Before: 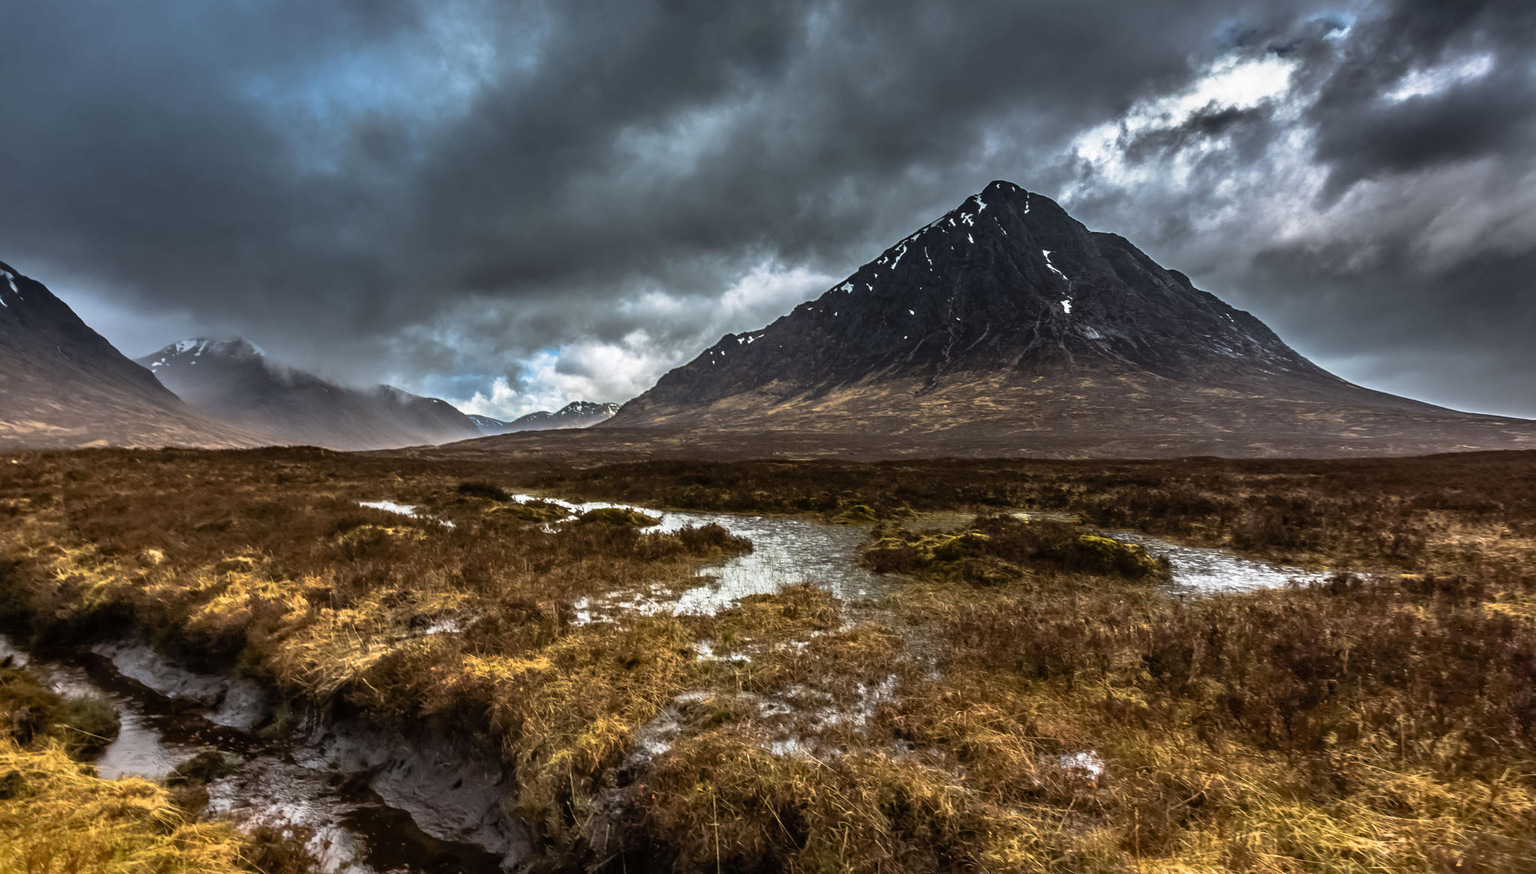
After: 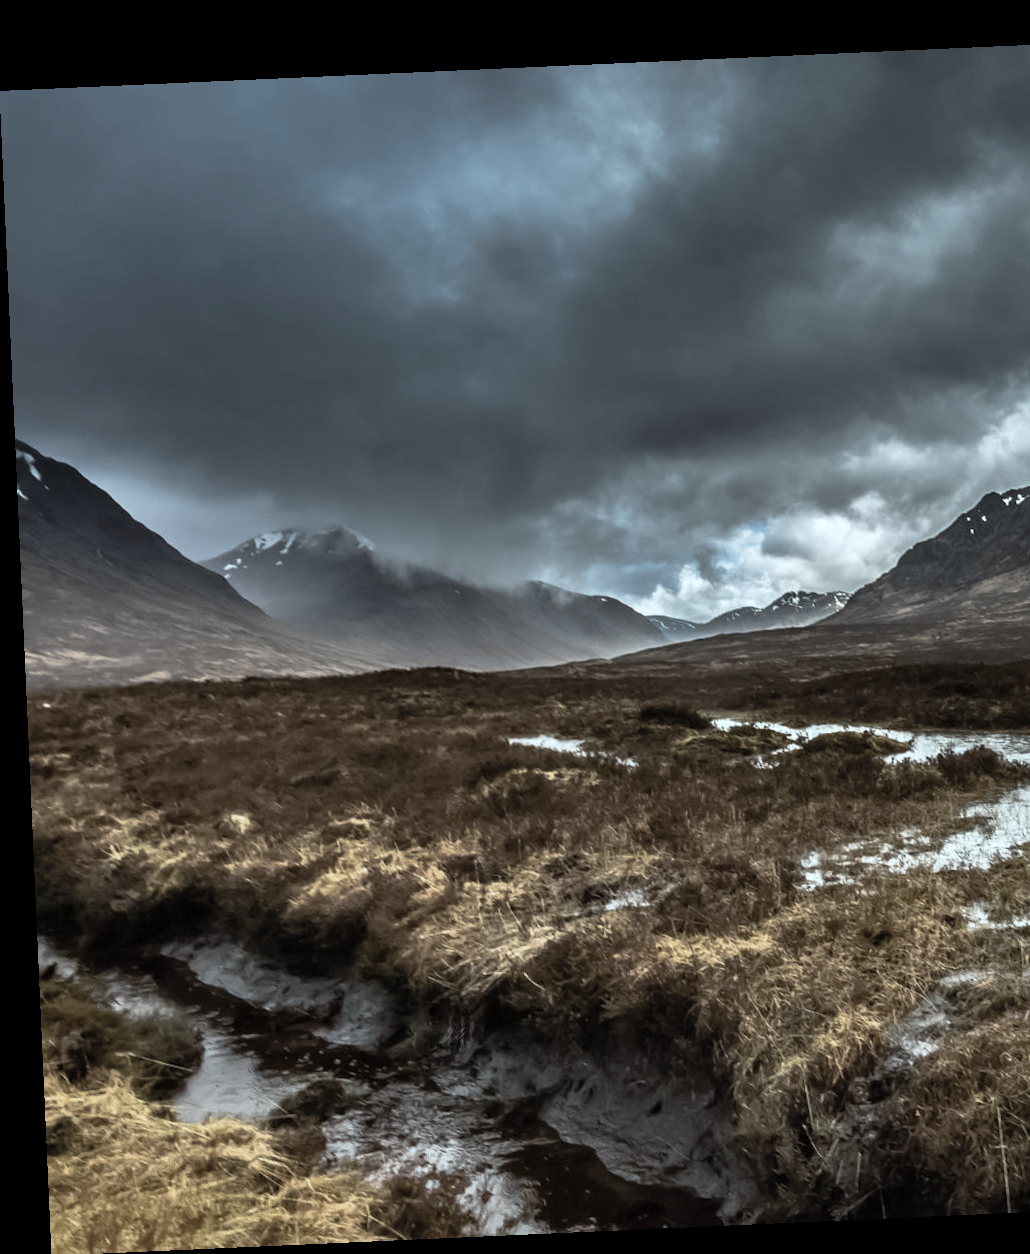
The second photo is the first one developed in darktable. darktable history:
color correction: highlights a* -10.04, highlights b* -10.37
rotate and perspective: rotation -2.56°, automatic cropping off
crop and rotate: left 0%, top 0%, right 50.845%
color zones: curves: ch1 [(0, 0.292) (0.001, 0.292) (0.2, 0.264) (0.4, 0.248) (0.6, 0.248) (0.8, 0.264) (0.999, 0.292) (1, 0.292)]
